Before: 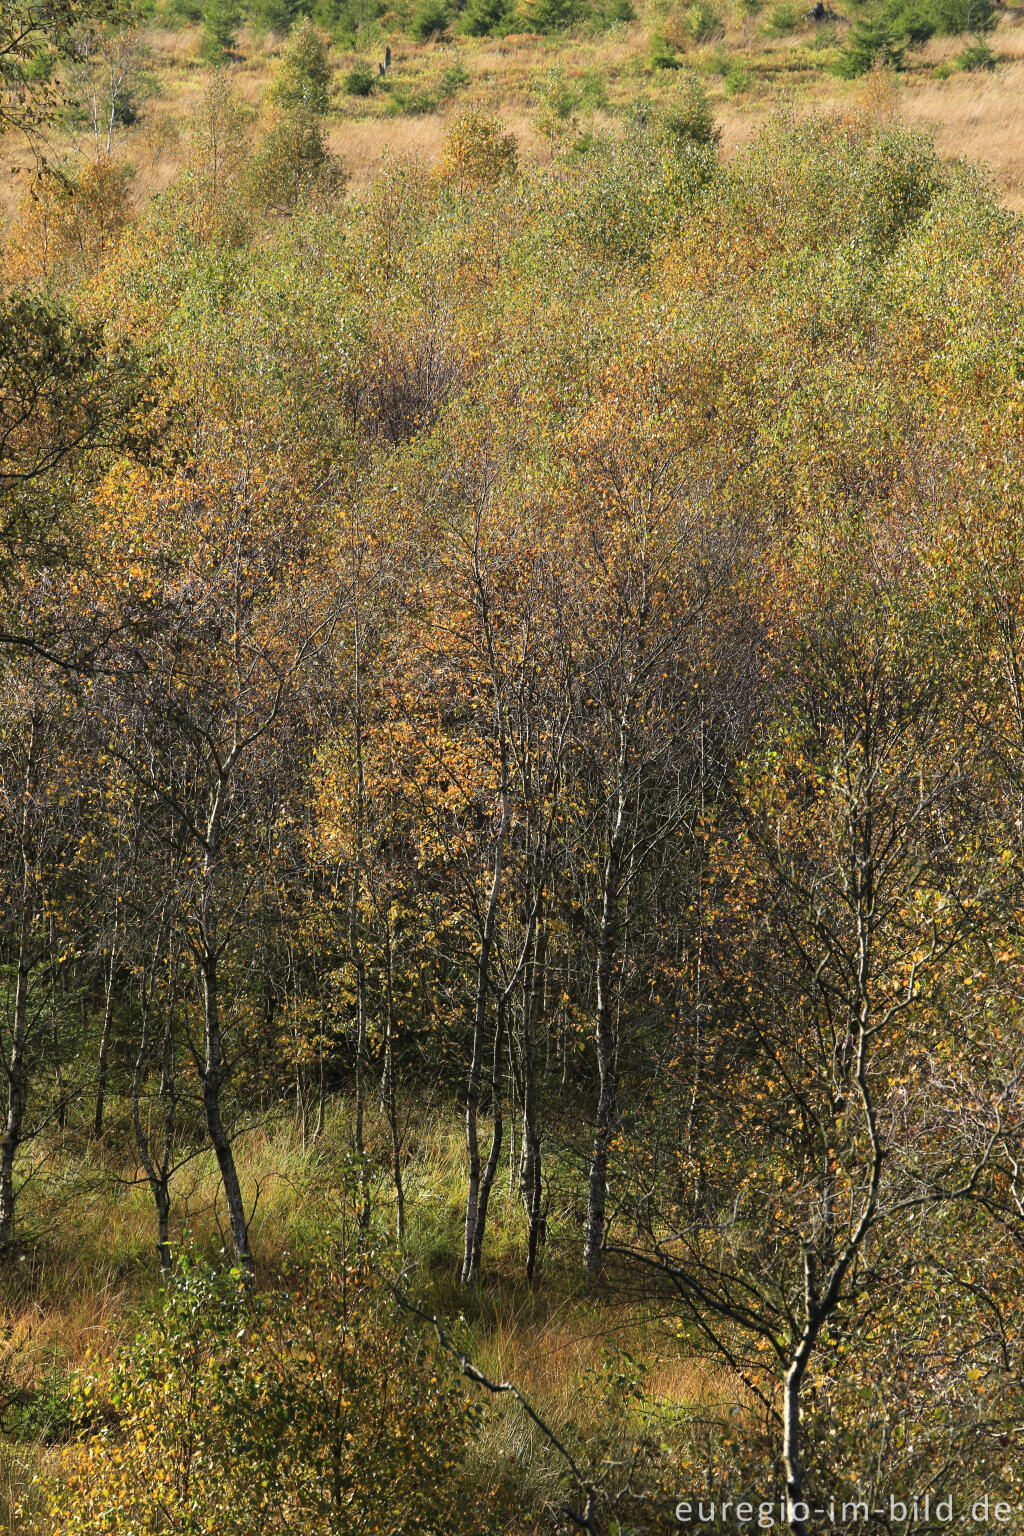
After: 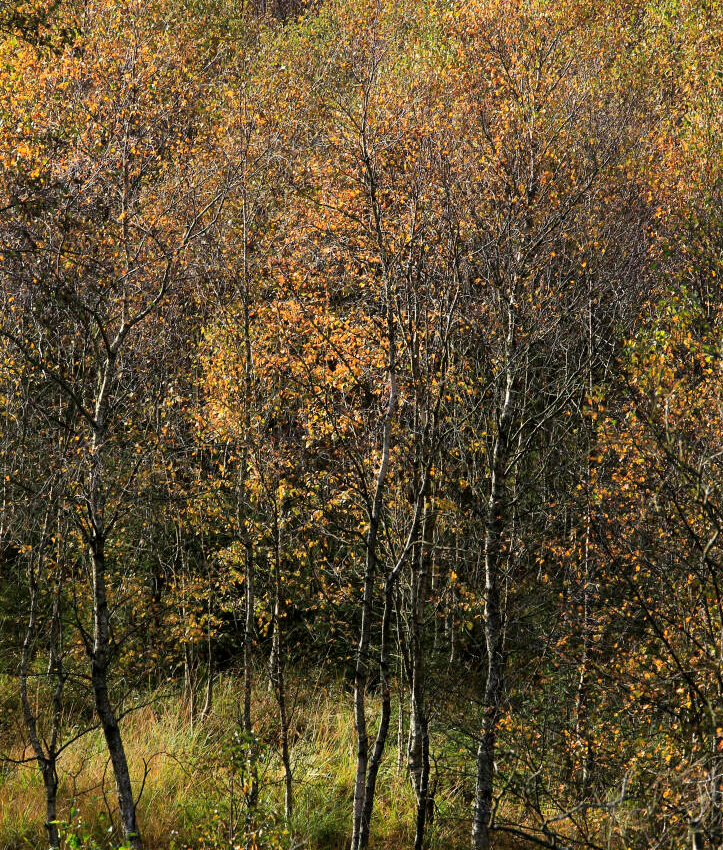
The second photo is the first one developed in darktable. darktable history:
local contrast: mode bilateral grid, contrast 19, coarseness 50, detail 120%, midtone range 0.2
crop: left 11.014%, top 27.435%, right 18.299%, bottom 17.175%
